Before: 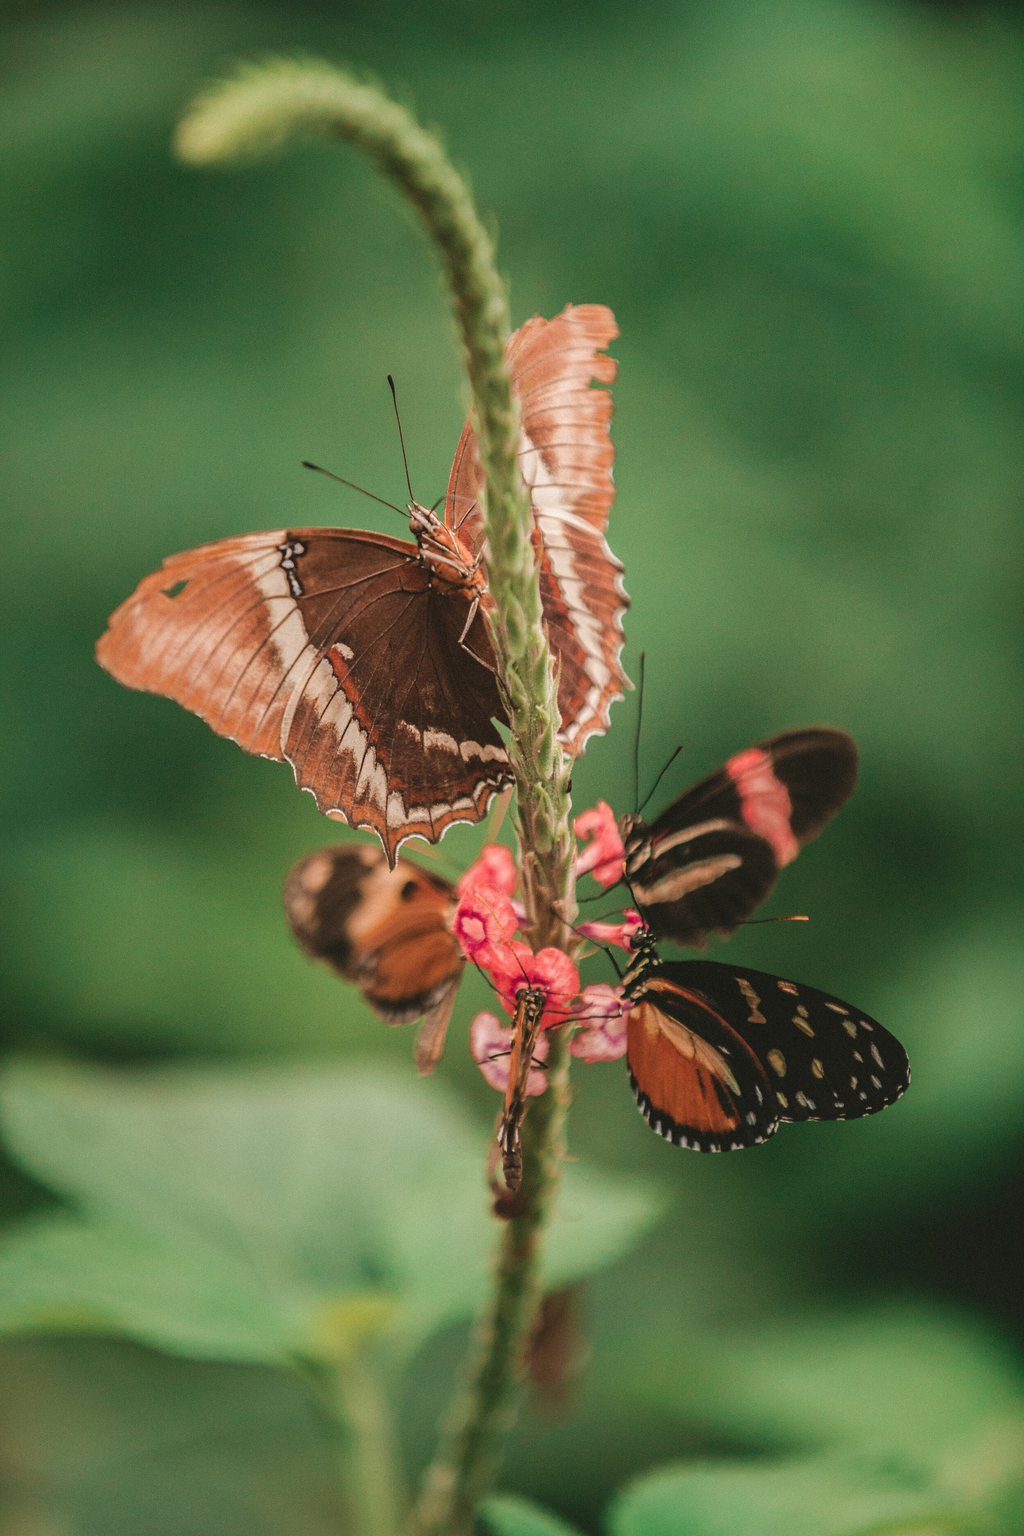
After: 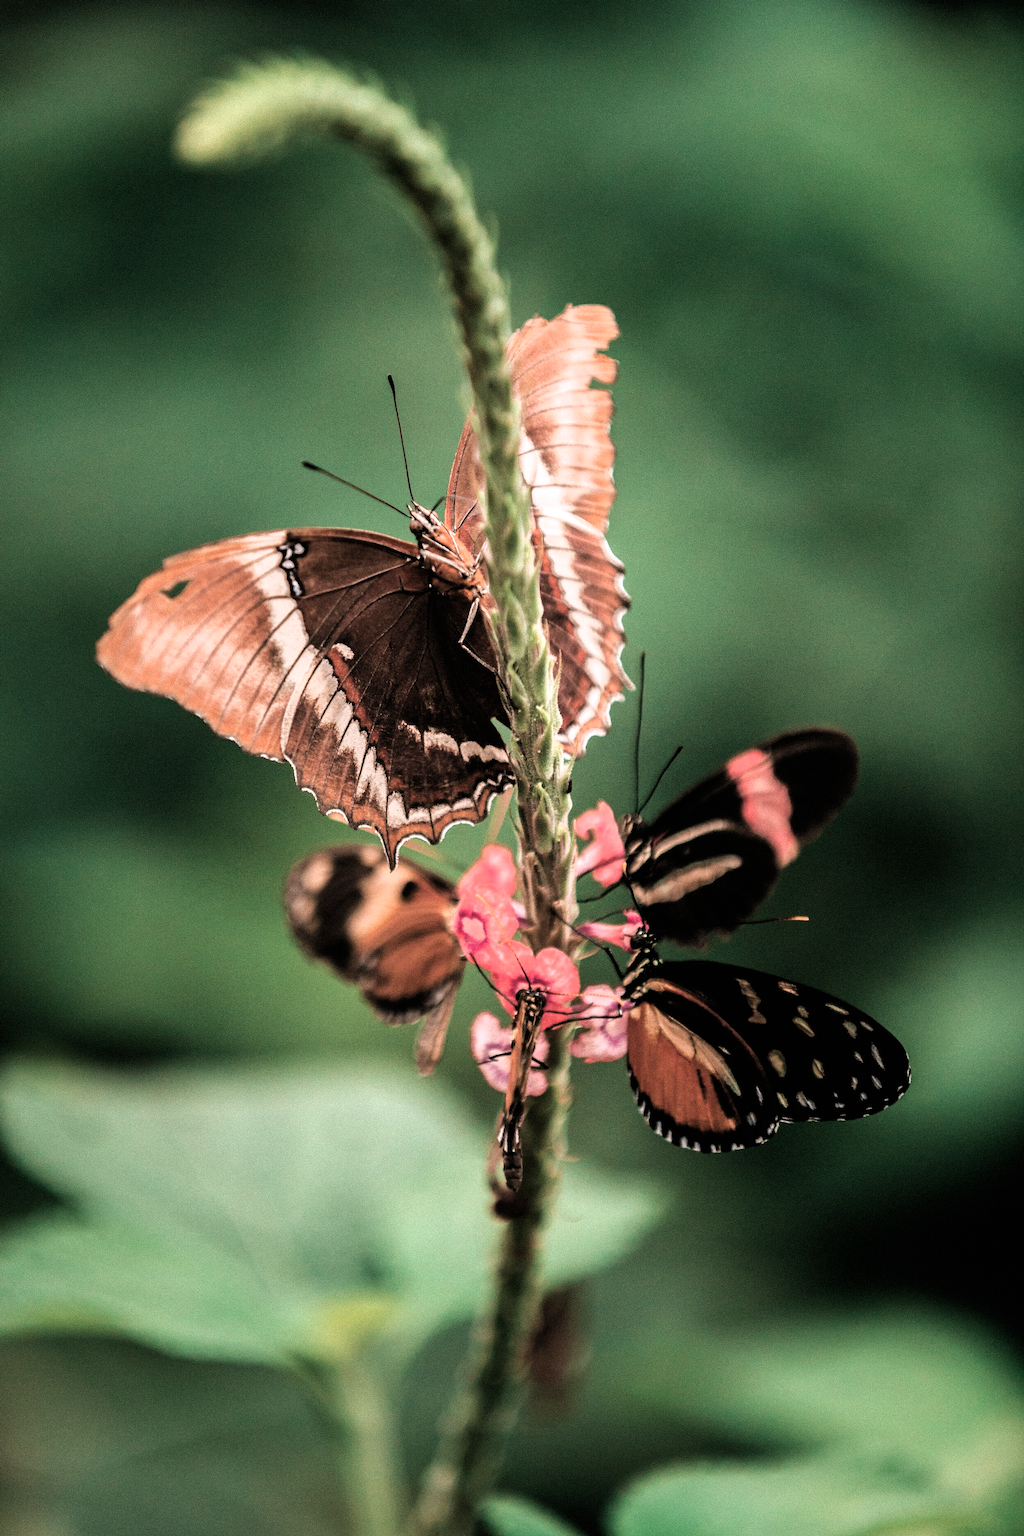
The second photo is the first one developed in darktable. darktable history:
color calibration: illuminant as shot in camera, x 0.358, y 0.373, temperature 4628.91 K
filmic rgb: black relative exposure -8.2 EV, white relative exposure 2.2 EV, threshold 3 EV, hardness 7.11, latitude 85.74%, contrast 1.696, highlights saturation mix -4%, shadows ↔ highlights balance -2.69%, color science v5 (2021), contrast in shadows safe, contrast in highlights safe, enable highlight reconstruction true
